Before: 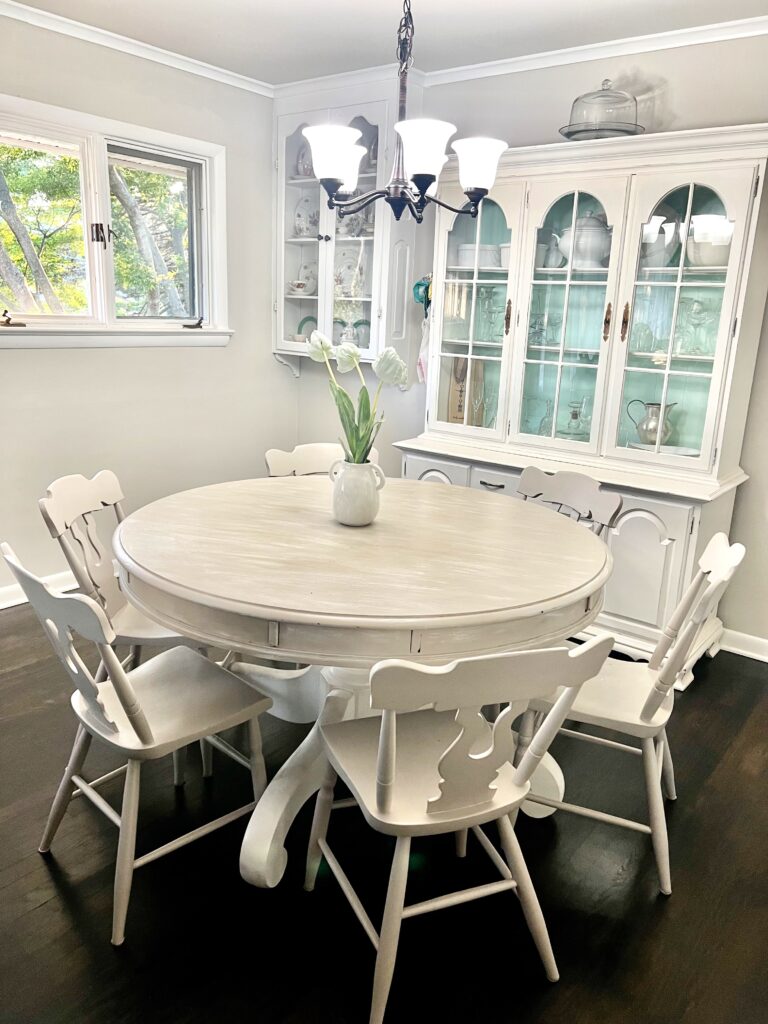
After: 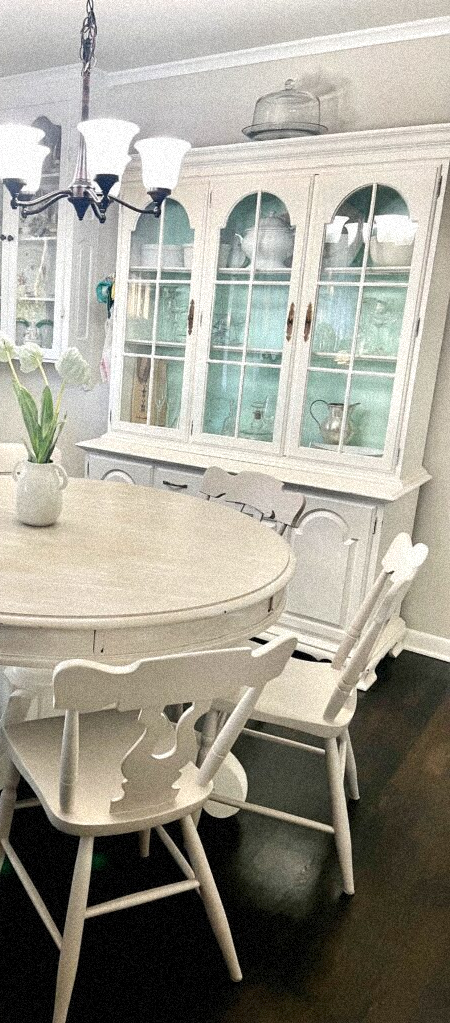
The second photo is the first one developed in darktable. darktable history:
white balance: emerald 1
crop: left 41.402%
grain: coarseness 9.38 ISO, strength 34.99%, mid-tones bias 0%
